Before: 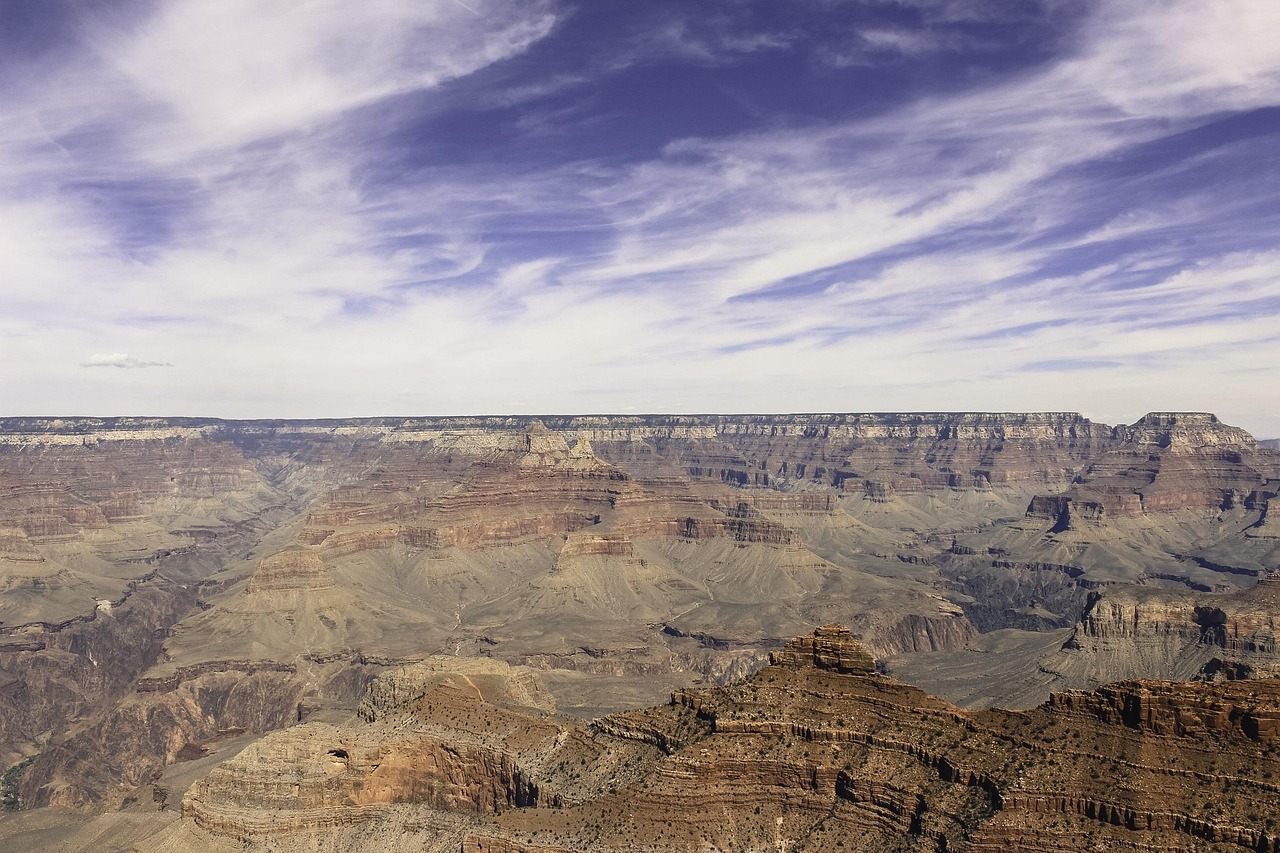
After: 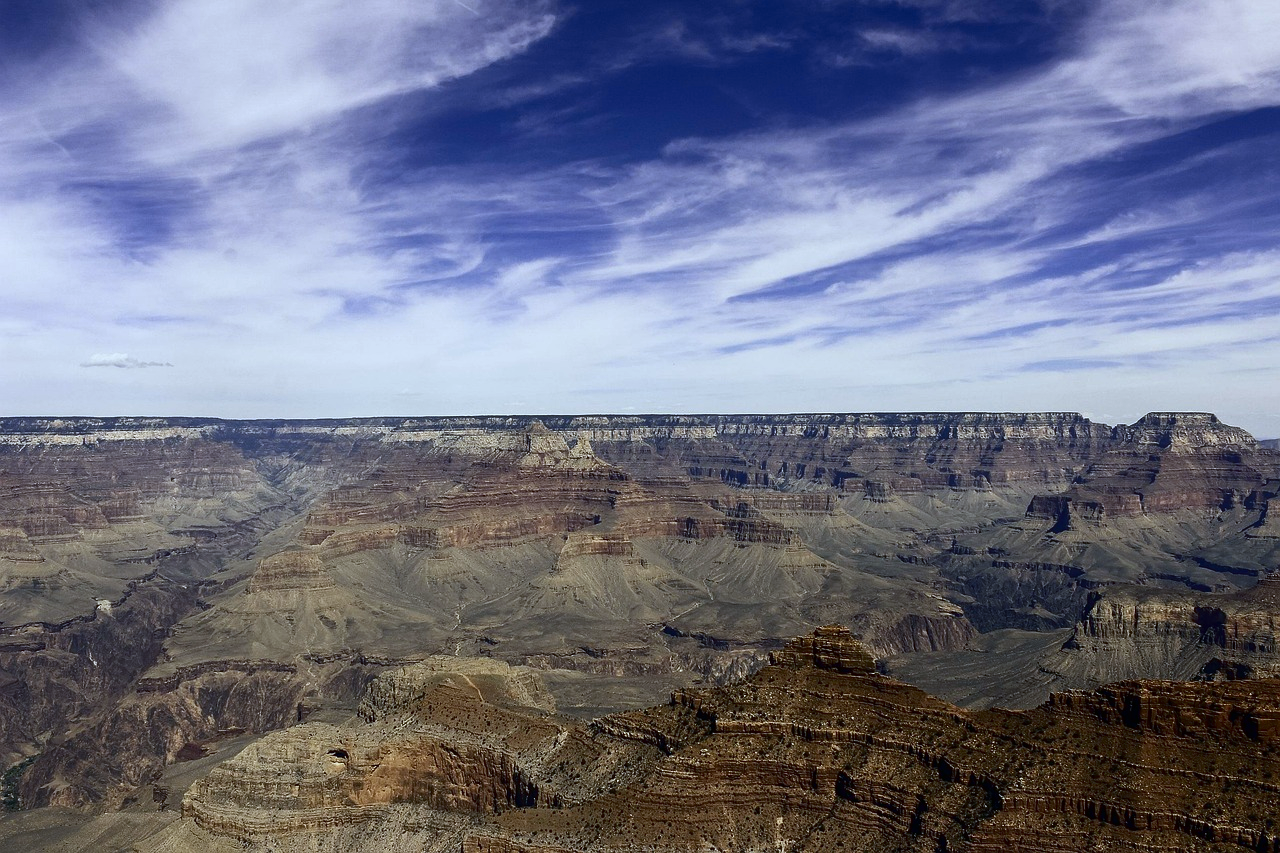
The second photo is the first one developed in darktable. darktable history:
white balance: red 0.924, blue 1.095
contrast brightness saturation: contrast 0.13, brightness -0.24, saturation 0.14
